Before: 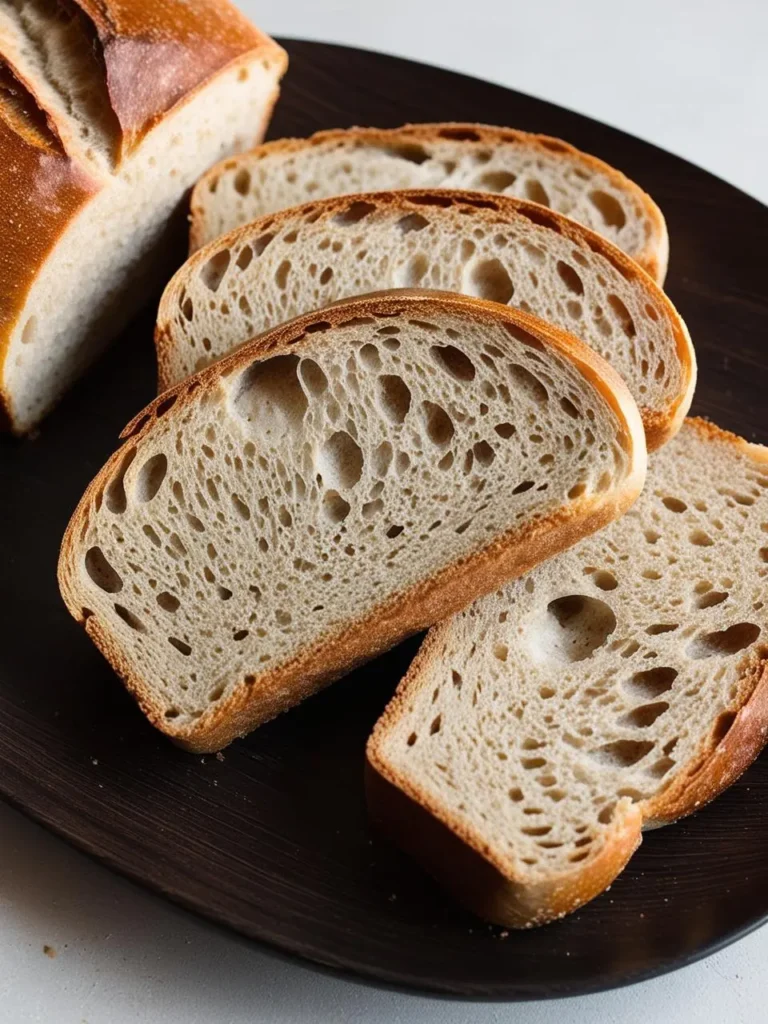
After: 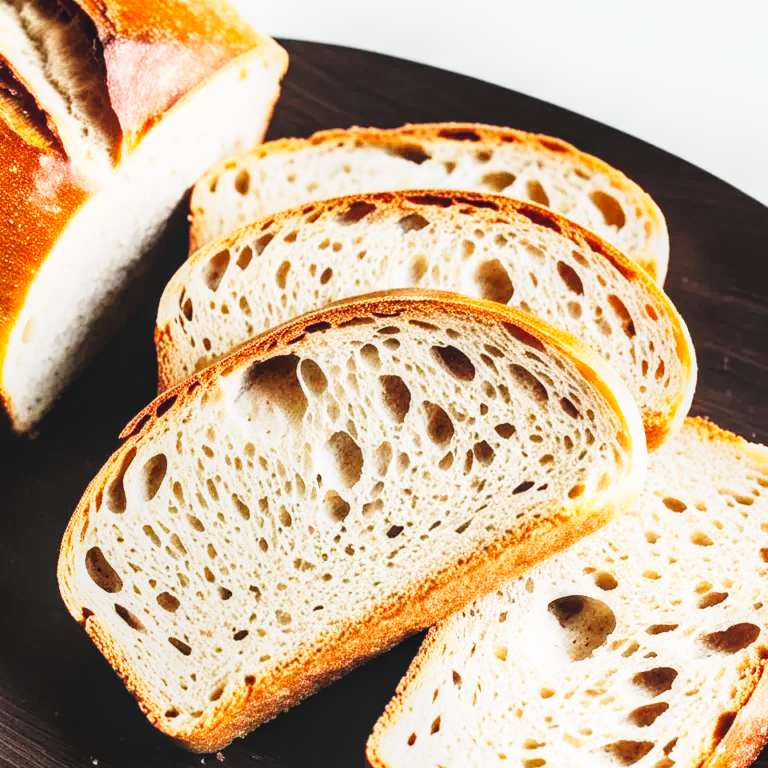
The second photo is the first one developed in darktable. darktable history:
tone equalizer: on, module defaults
contrast brightness saturation: brightness 0.15
crop: bottom 24.988%
local contrast: on, module defaults
base curve: curves: ch0 [(0, 0.003) (0.001, 0.002) (0.006, 0.004) (0.02, 0.022) (0.048, 0.086) (0.094, 0.234) (0.162, 0.431) (0.258, 0.629) (0.385, 0.8) (0.548, 0.918) (0.751, 0.988) (1, 1)], preserve colors none
exposure: exposure 0.131 EV, compensate highlight preservation false
tone curve: curves: ch0 [(0, 0) (0.003, 0.003) (0.011, 0.012) (0.025, 0.027) (0.044, 0.048) (0.069, 0.075) (0.1, 0.108) (0.136, 0.147) (0.177, 0.192) (0.224, 0.243) (0.277, 0.3) (0.335, 0.363) (0.399, 0.433) (0.468, 0.508) (0.543, 0.589) (0.623, 0.676) (0.709, 0.769) (0.801, 0.868) (0.898, 0.949) (1, 1)], preserve colors none
graduated density: rotation 5.63°, offset 76.9
